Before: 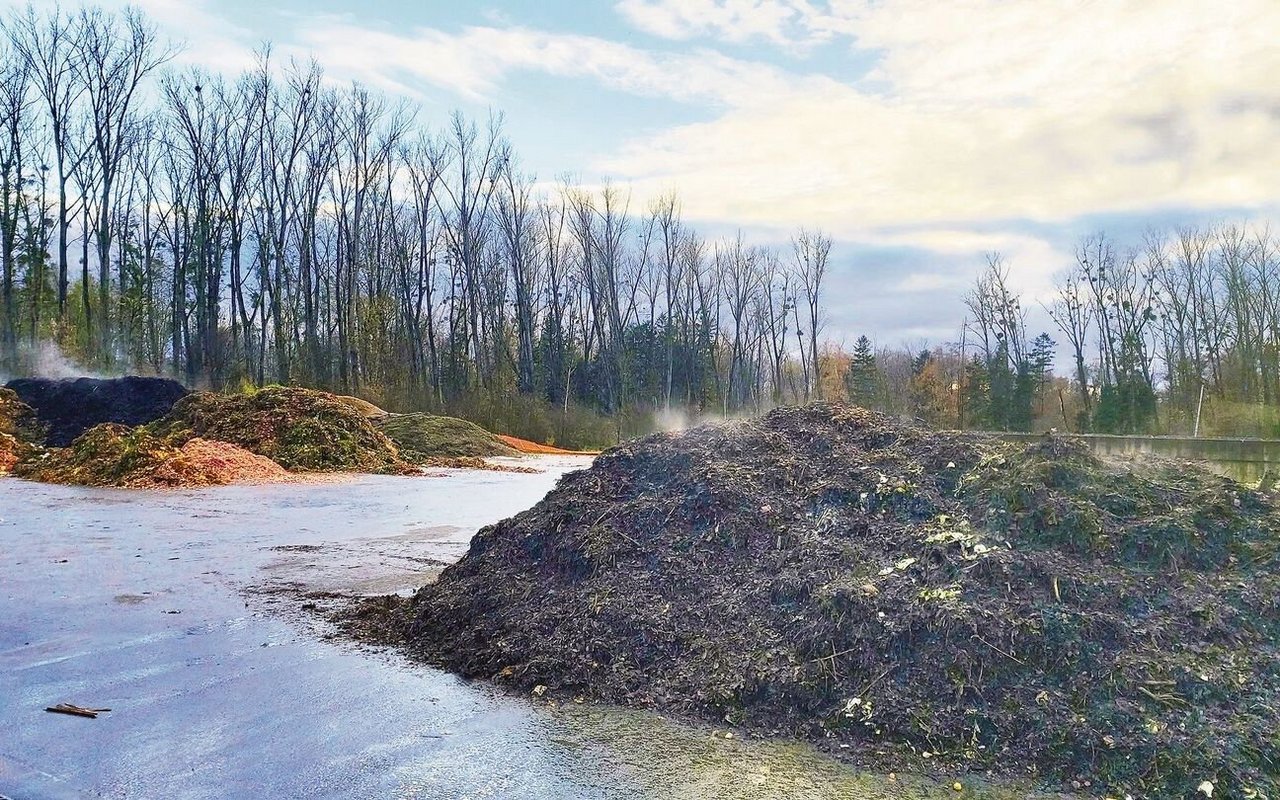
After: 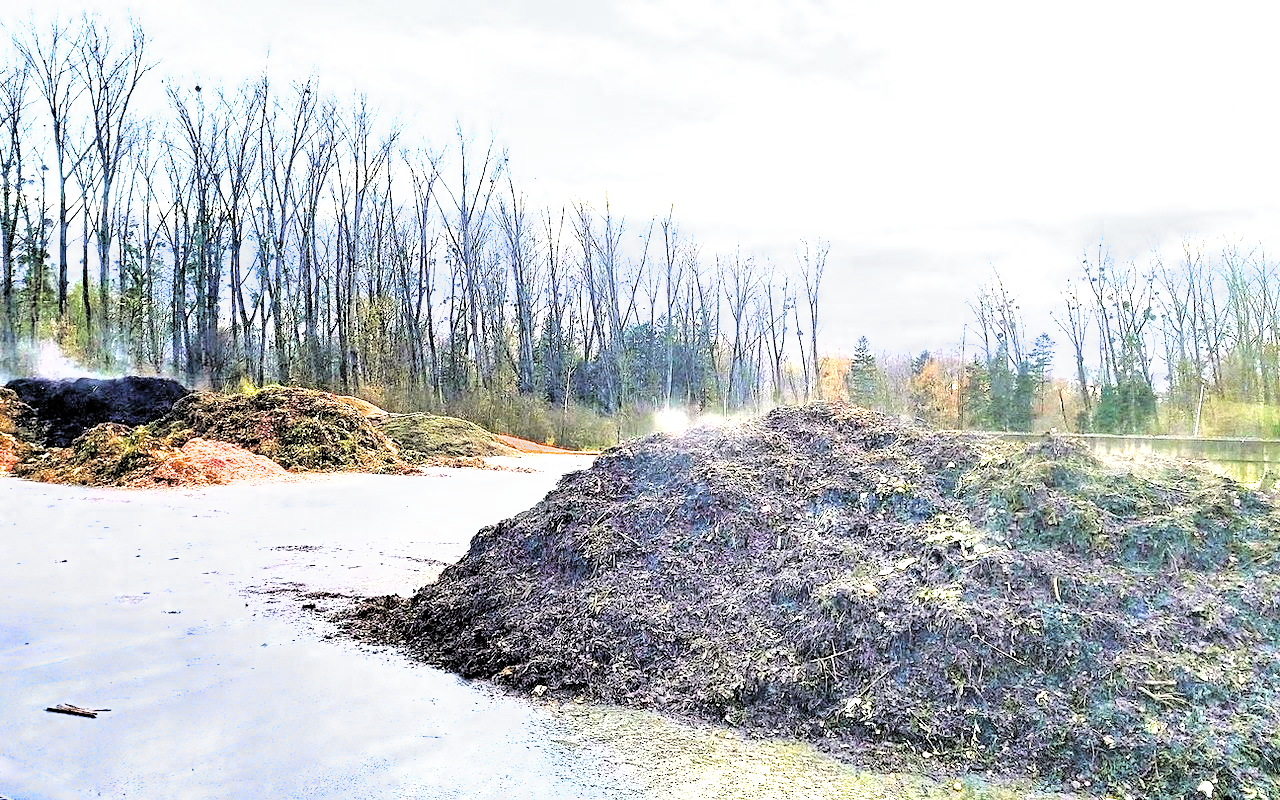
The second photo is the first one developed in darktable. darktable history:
exposure: black level correction -0.002, exposure 1.115 EV, compensate highlight preservation false
filmic rgb: middle gray luminance 13.55%, black relative exposure -1.97 EV, white relative exposure 3.1 EV, threshold 6 EV, target black luminance 0%, hardness 1.79, latitude 59.23%, contrast 1.728, highlights saturation mix 5%, shadows ↔ highlights balance -37.52%, add noise in highlights 0, color science v3 (2019), use custom middle-gray values true, iterations of high-quality reconstruction 0, contrast in highlights soft, enable highlight reconstruction true
